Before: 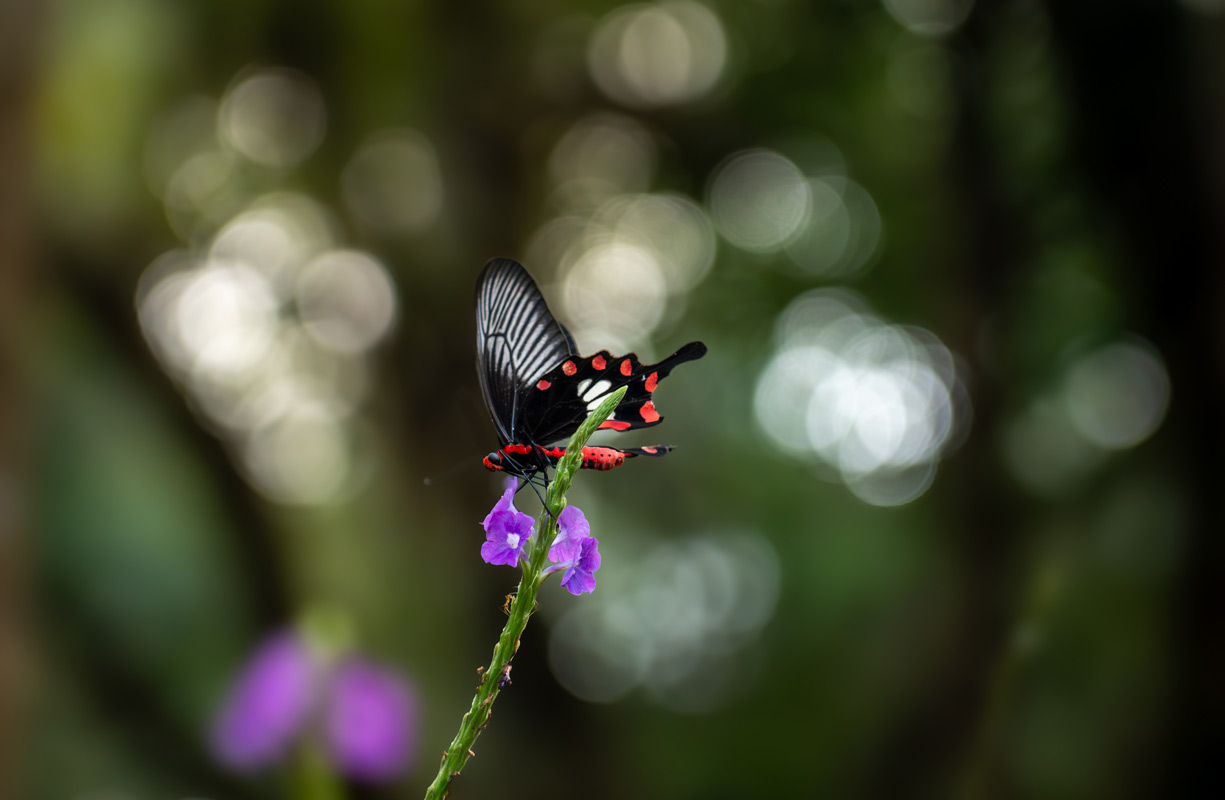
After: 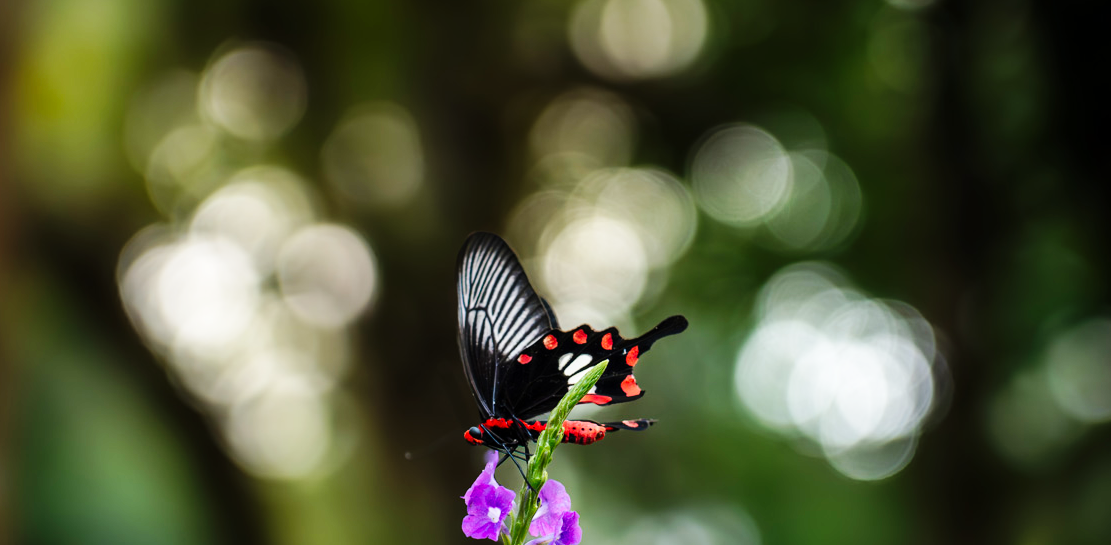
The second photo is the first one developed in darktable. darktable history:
crop: left 1.616%, top 3.366%, right 7.635%, bottom 28.417%
base curve: curves: ch0 [(0, 0) (0.032, 0.025) (0.121, 0.166) (0.206, 0.329) (0.605, 0.79) (1, 1)], preserve colors none
